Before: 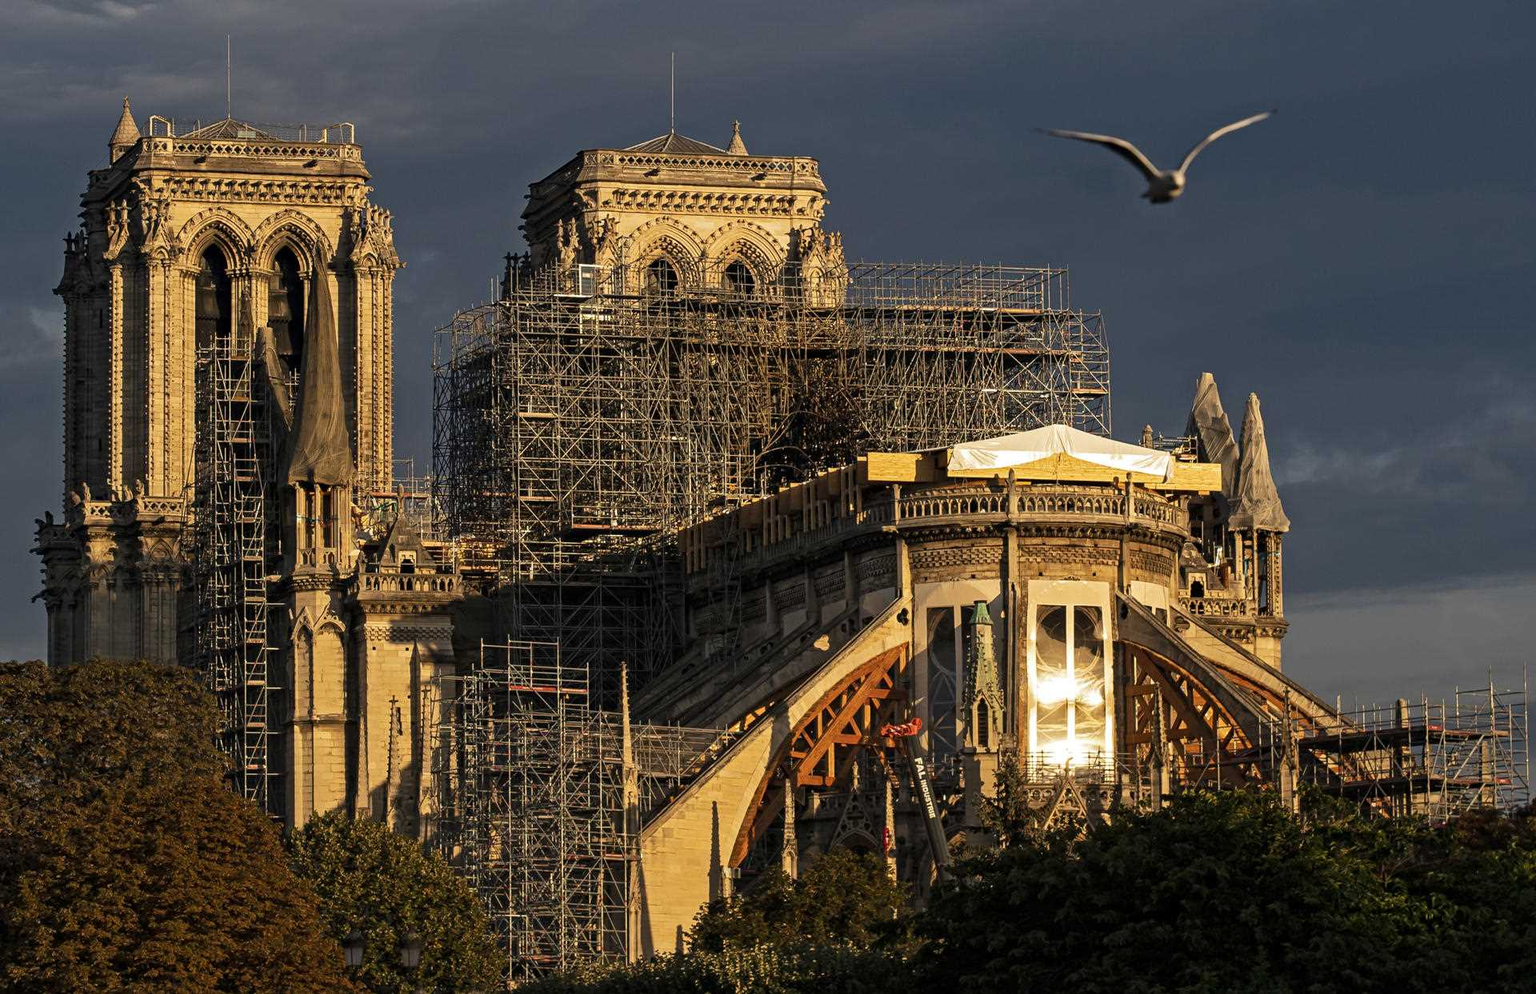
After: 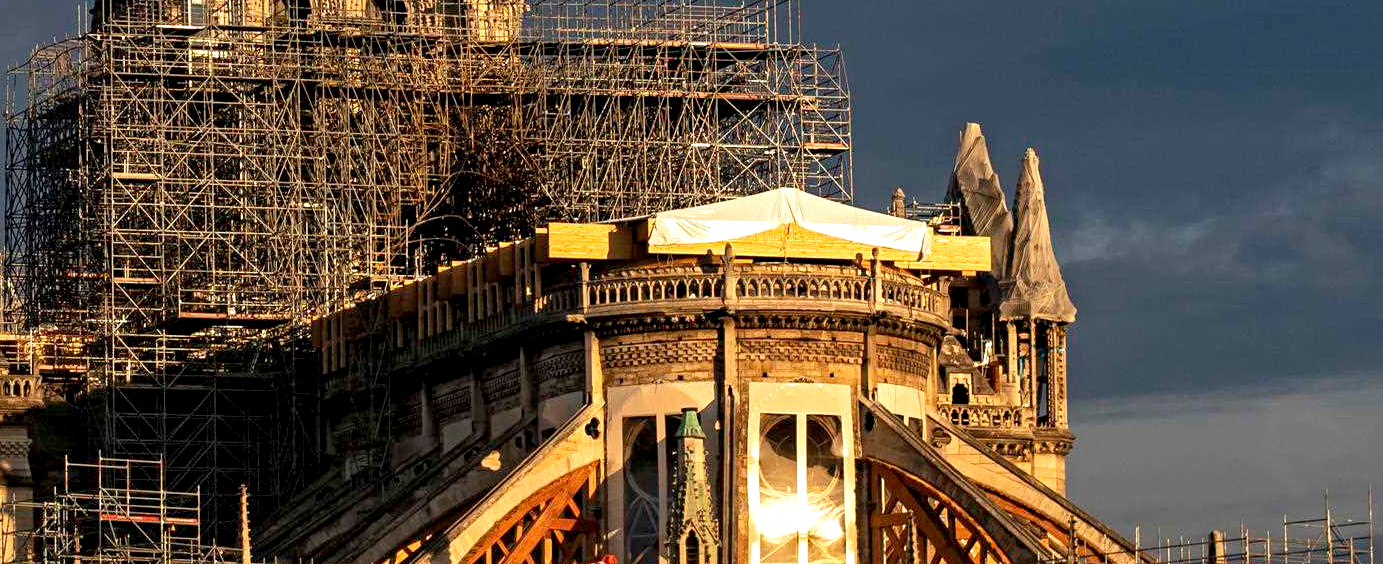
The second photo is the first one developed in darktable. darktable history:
exposure: black level correction 0.005, exposure 0.418 EV, compensate exposure bias true, compensate highlight preservation false
crop and rotate: left 27.958%, top 27.62%, bottom 26.97%
